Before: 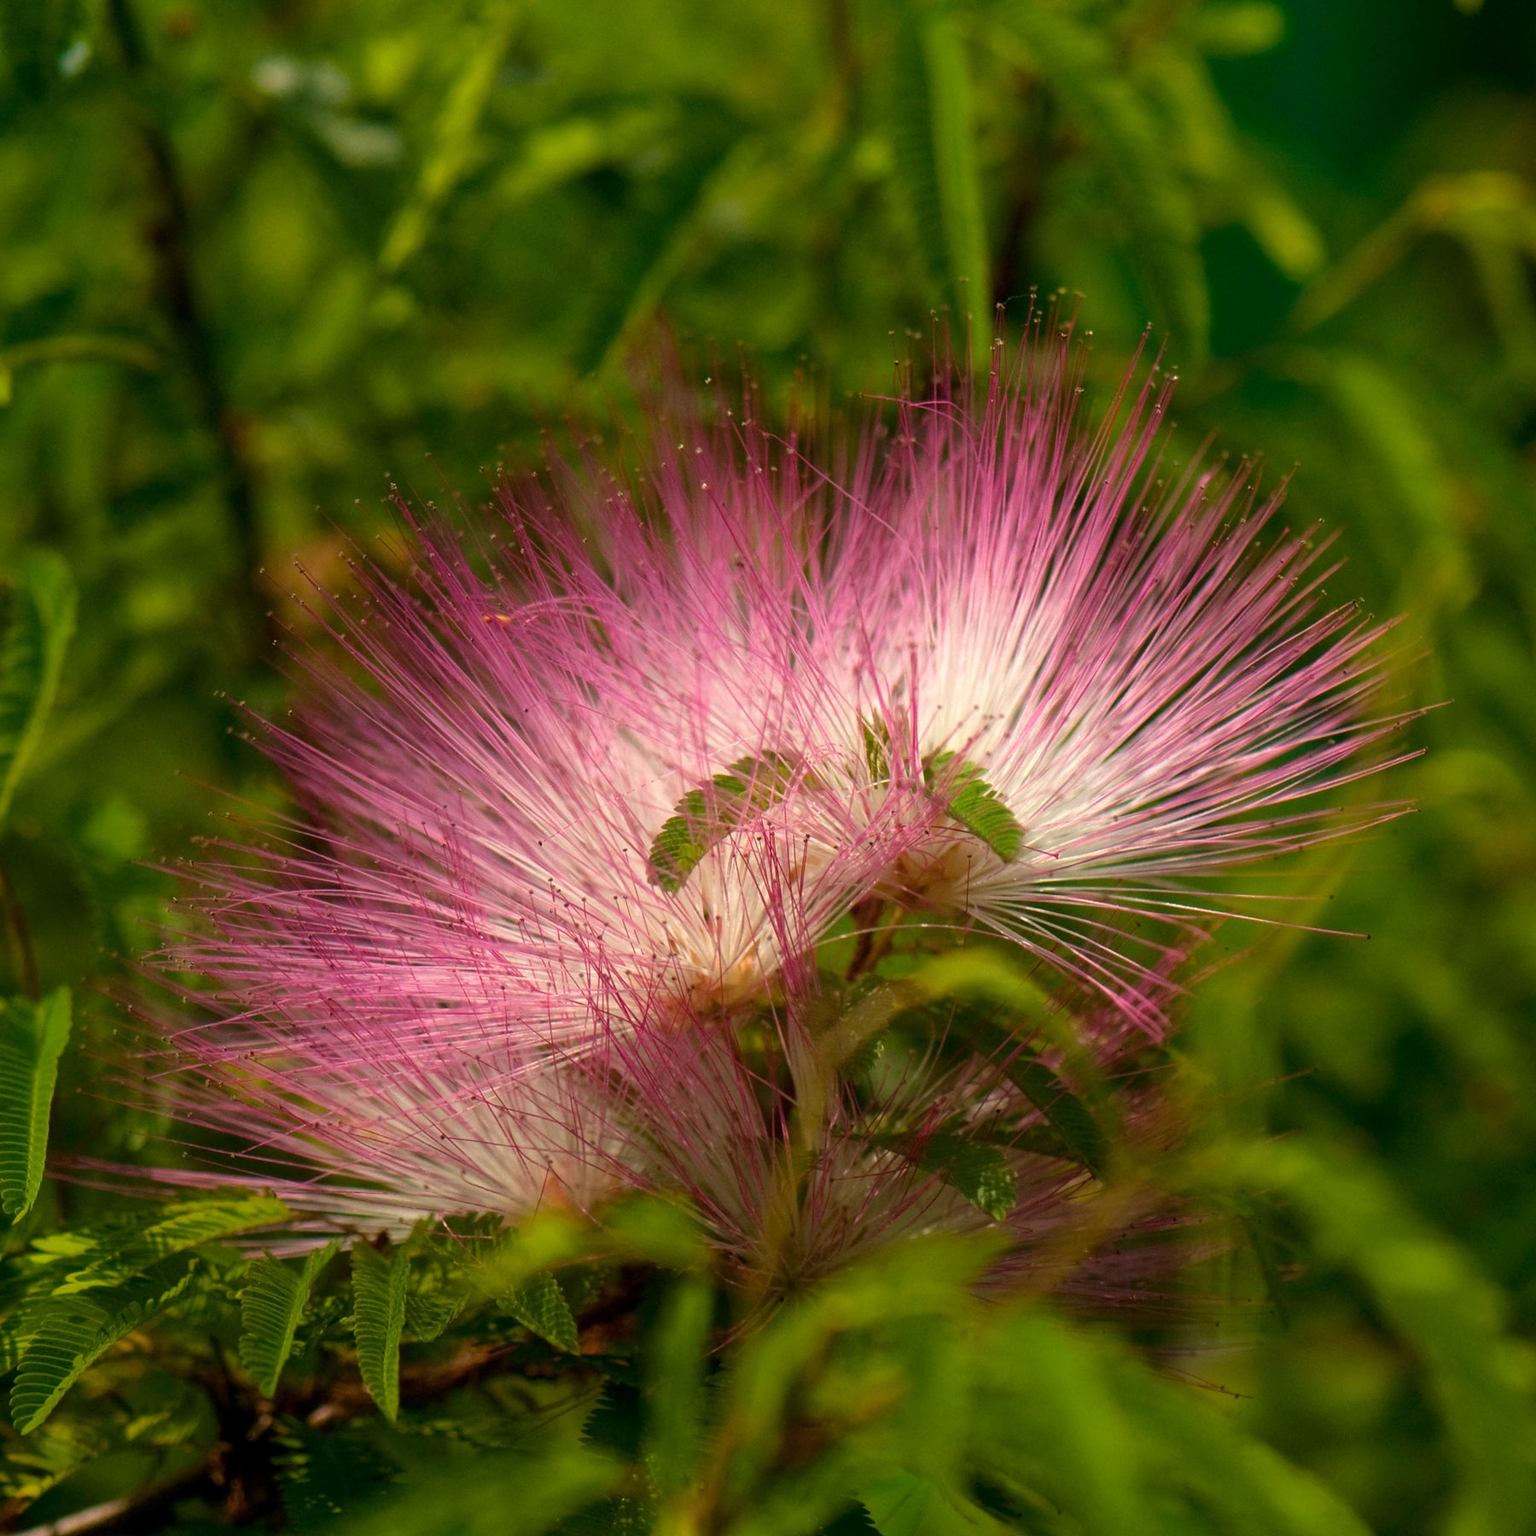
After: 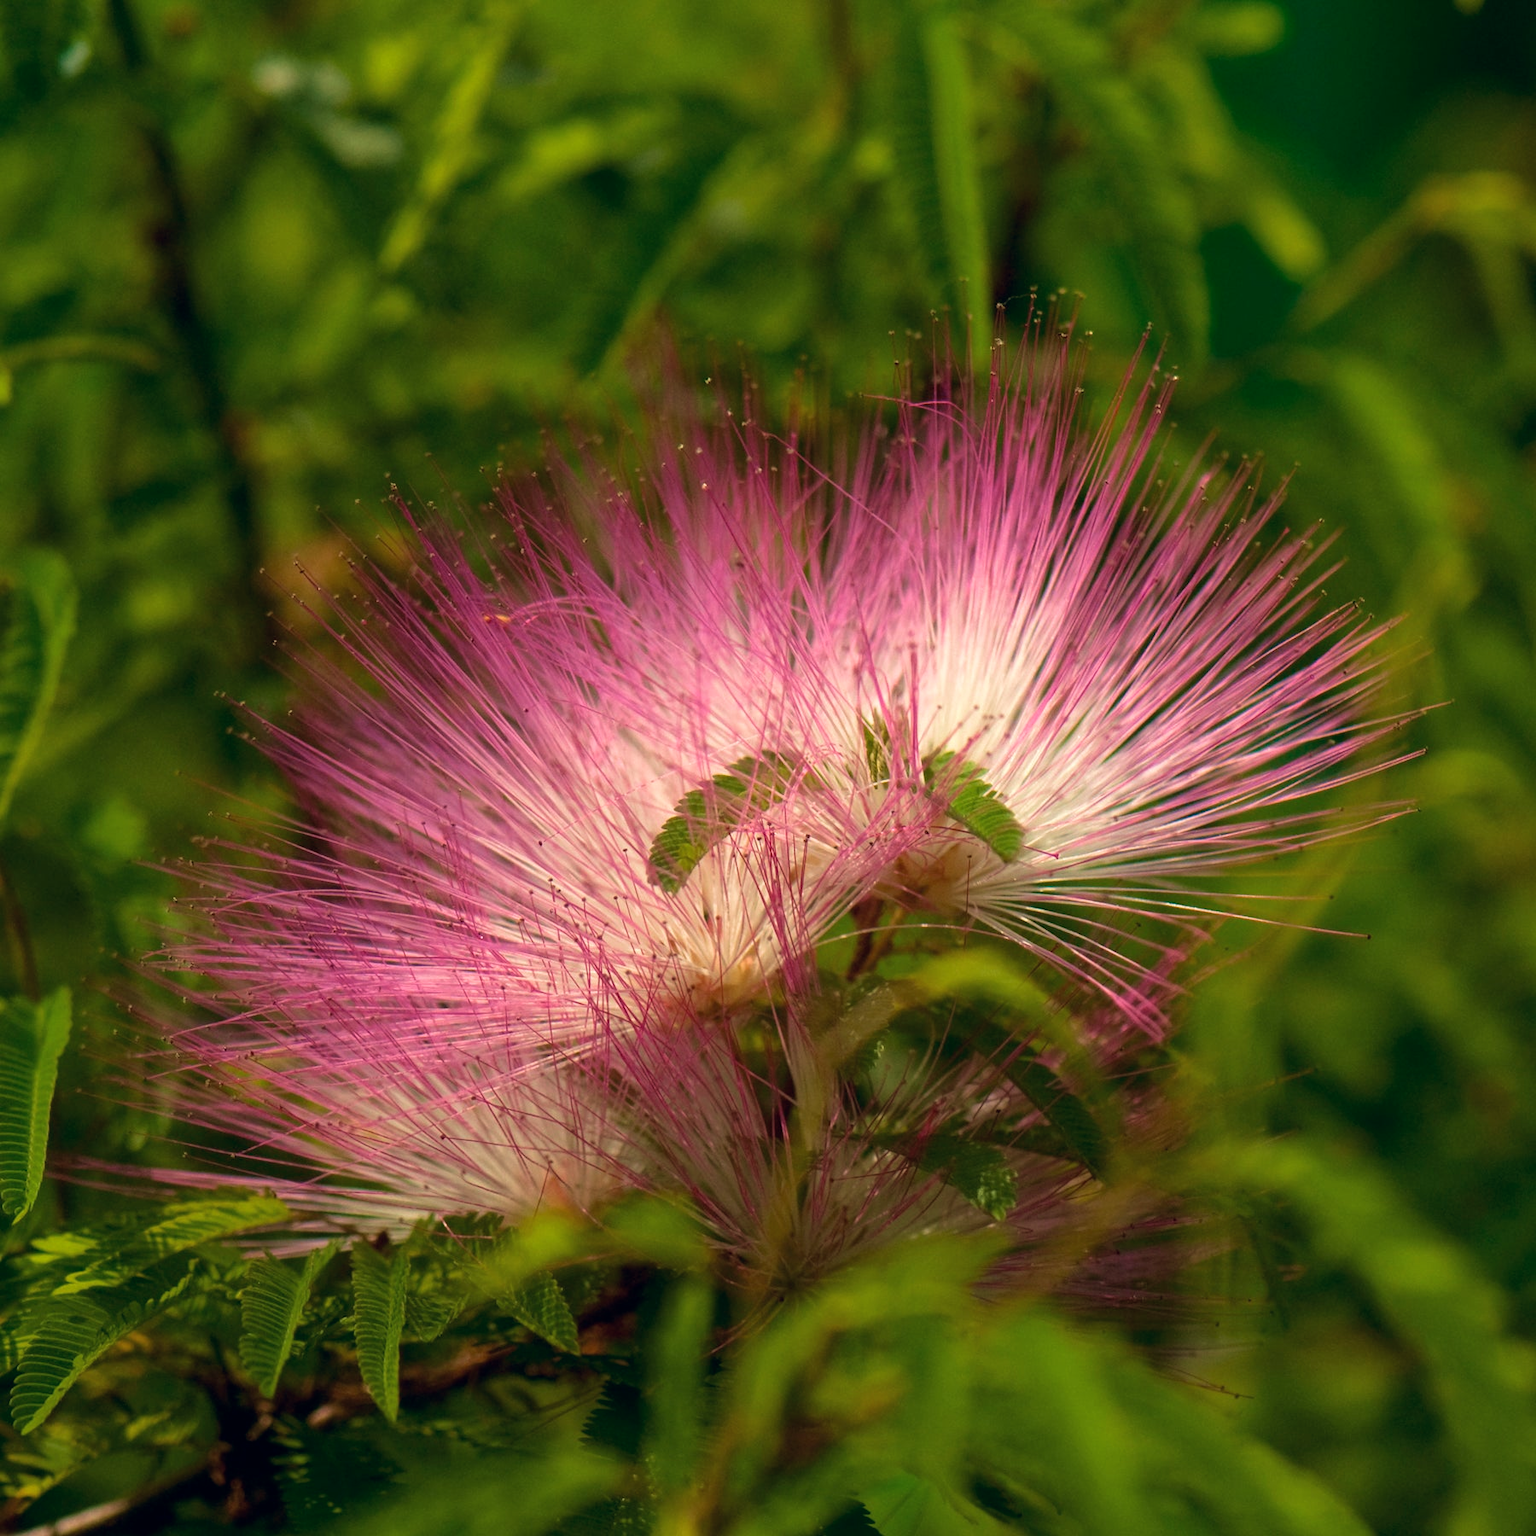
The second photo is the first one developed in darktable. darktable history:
color correction: highlights a* 0.284, highlights b* 2.72, shadows a* -1.13, shadows b* -4.64
velvia: on, module defaults
